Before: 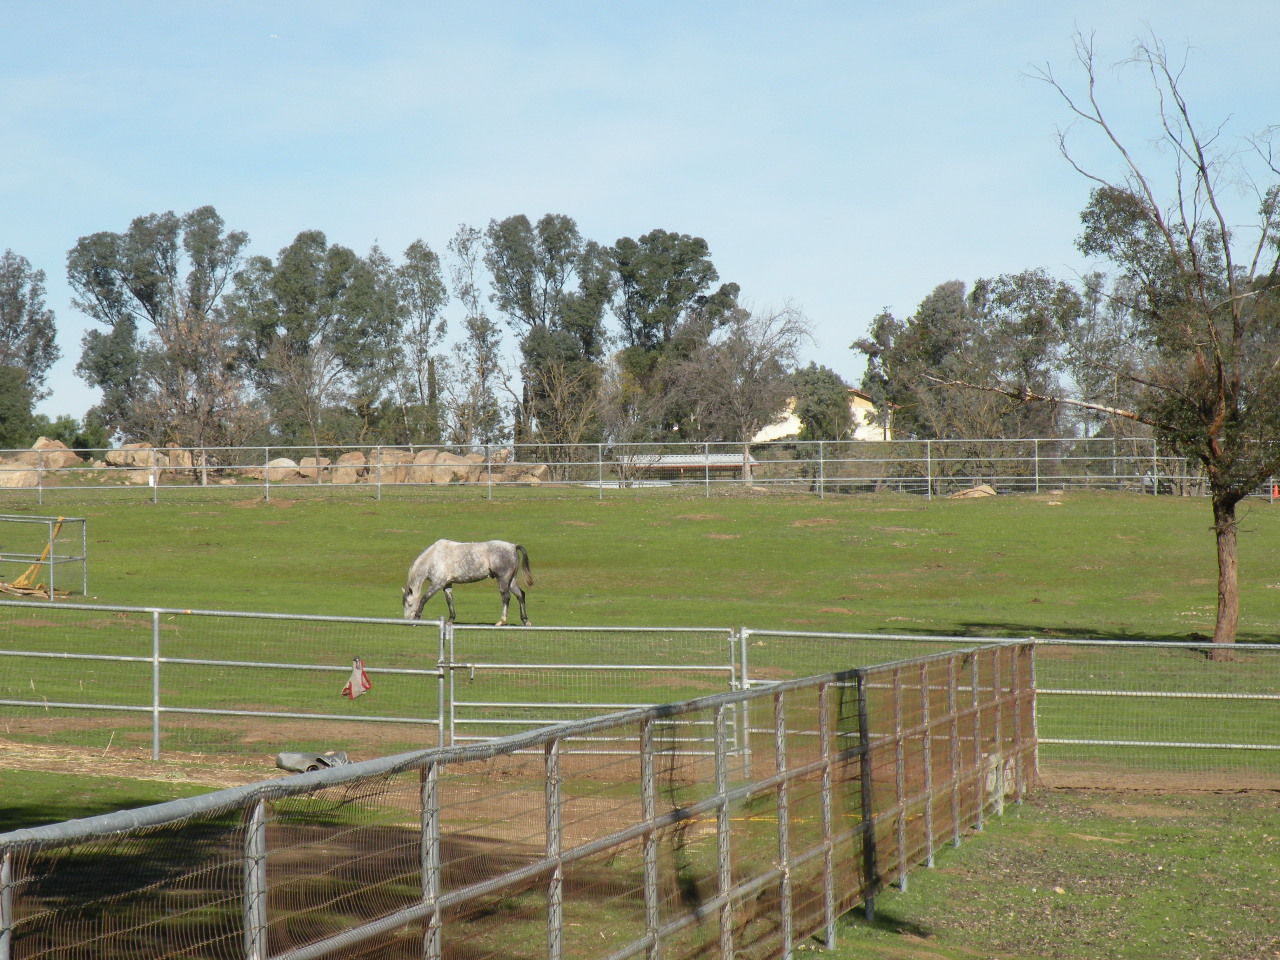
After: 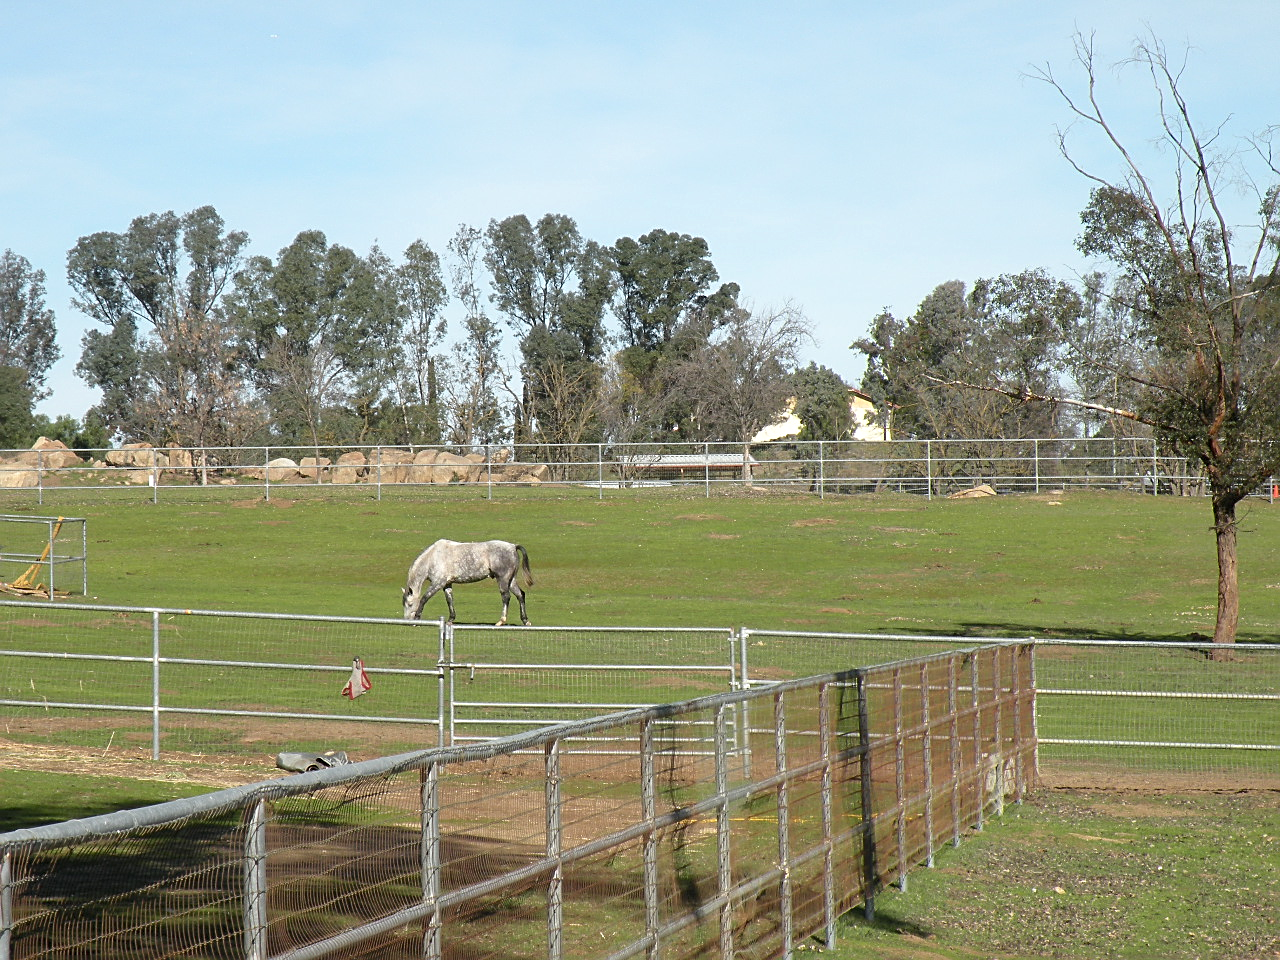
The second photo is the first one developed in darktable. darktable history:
exposure: exposure 0.161 EV, compensate highlight preservation false
sharpen: amount 0.575
